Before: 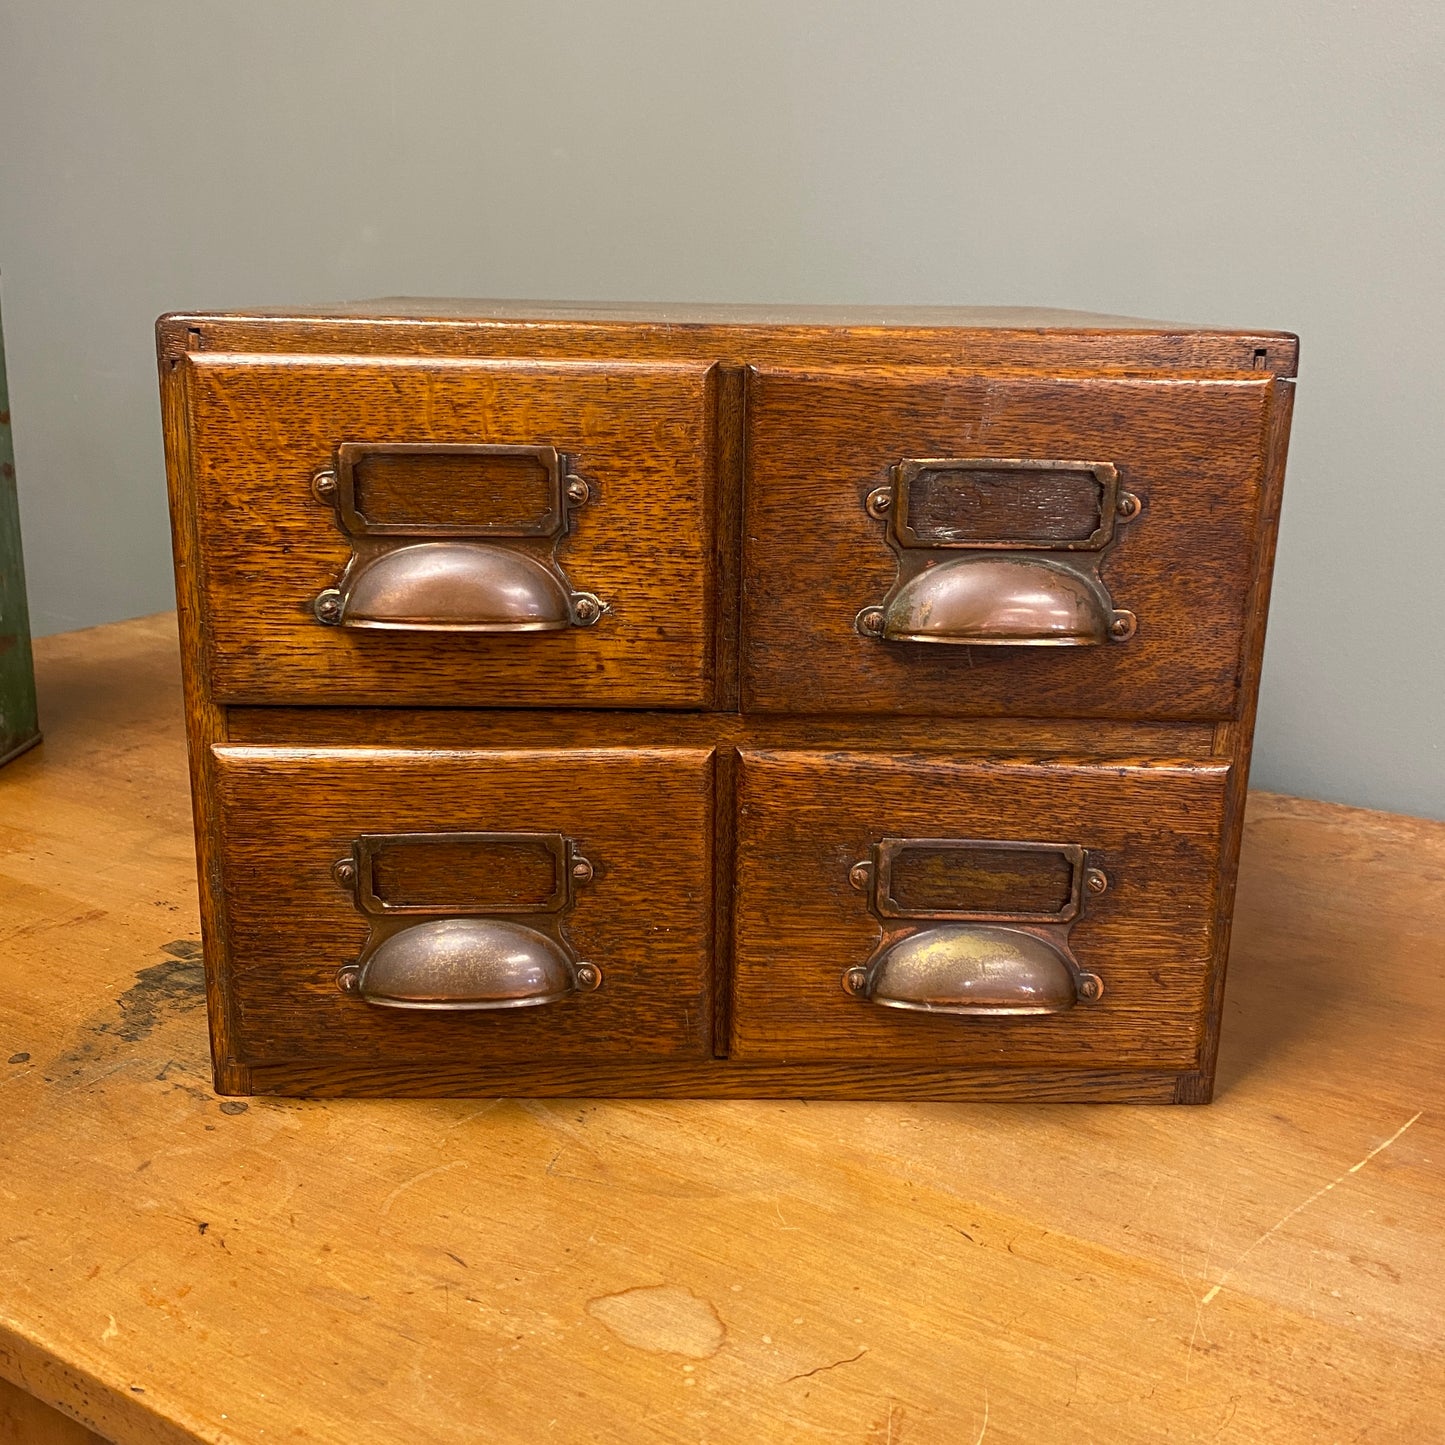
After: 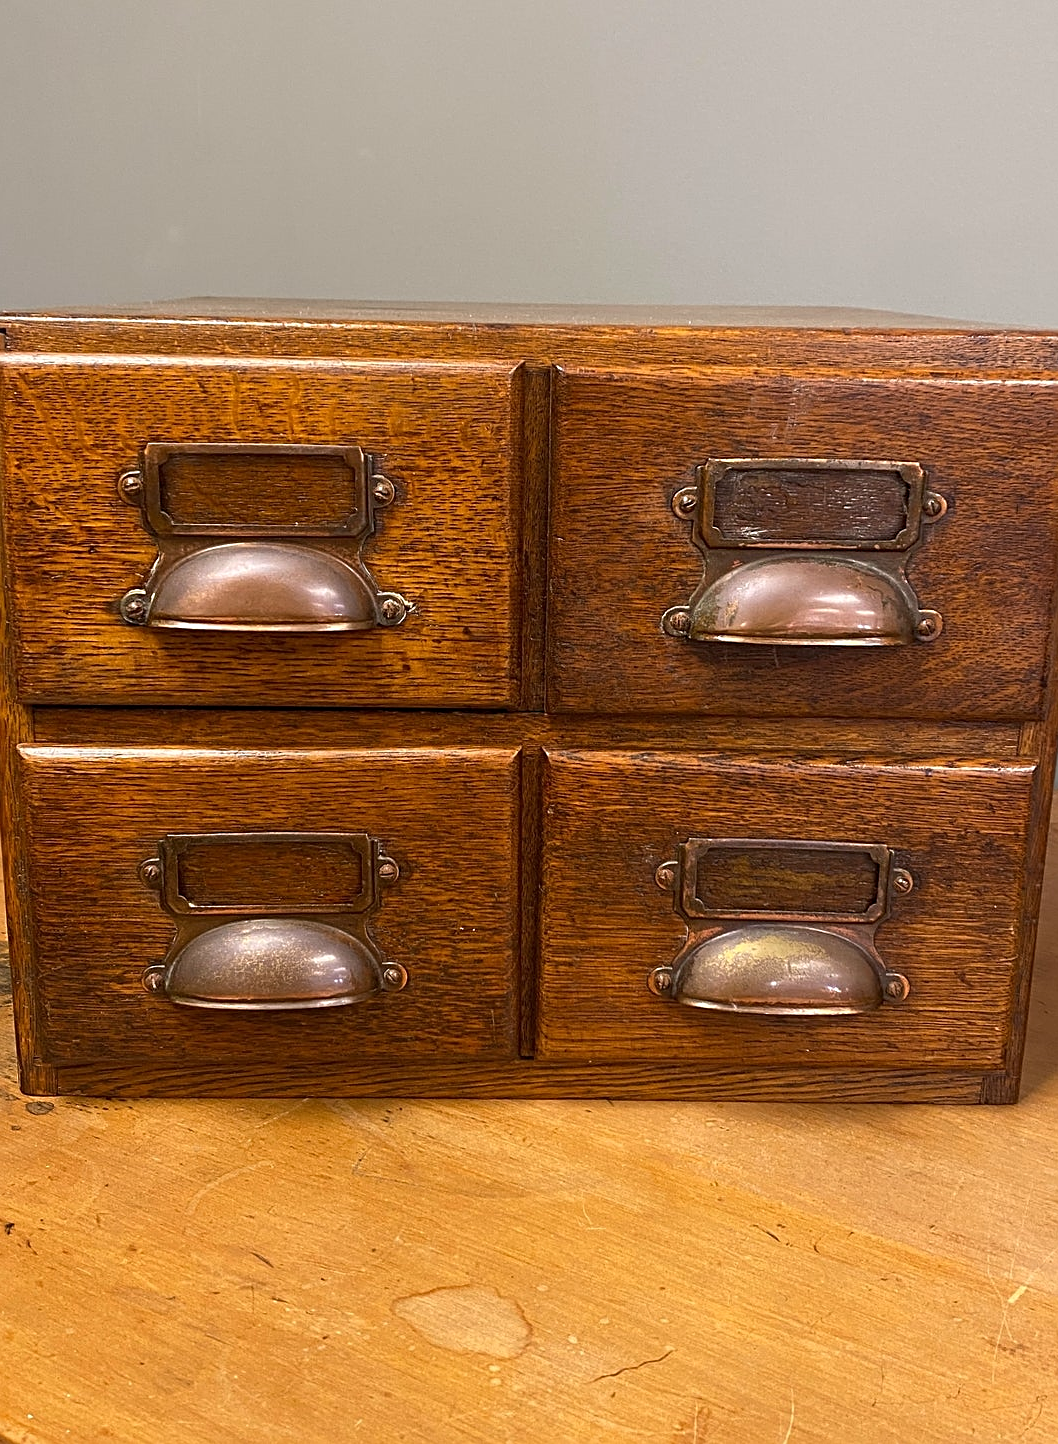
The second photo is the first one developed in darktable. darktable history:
crop: left 13.443%, right 13.31%
sharpen: on, module defaults
white balance: red 1.009, blue 1.027
